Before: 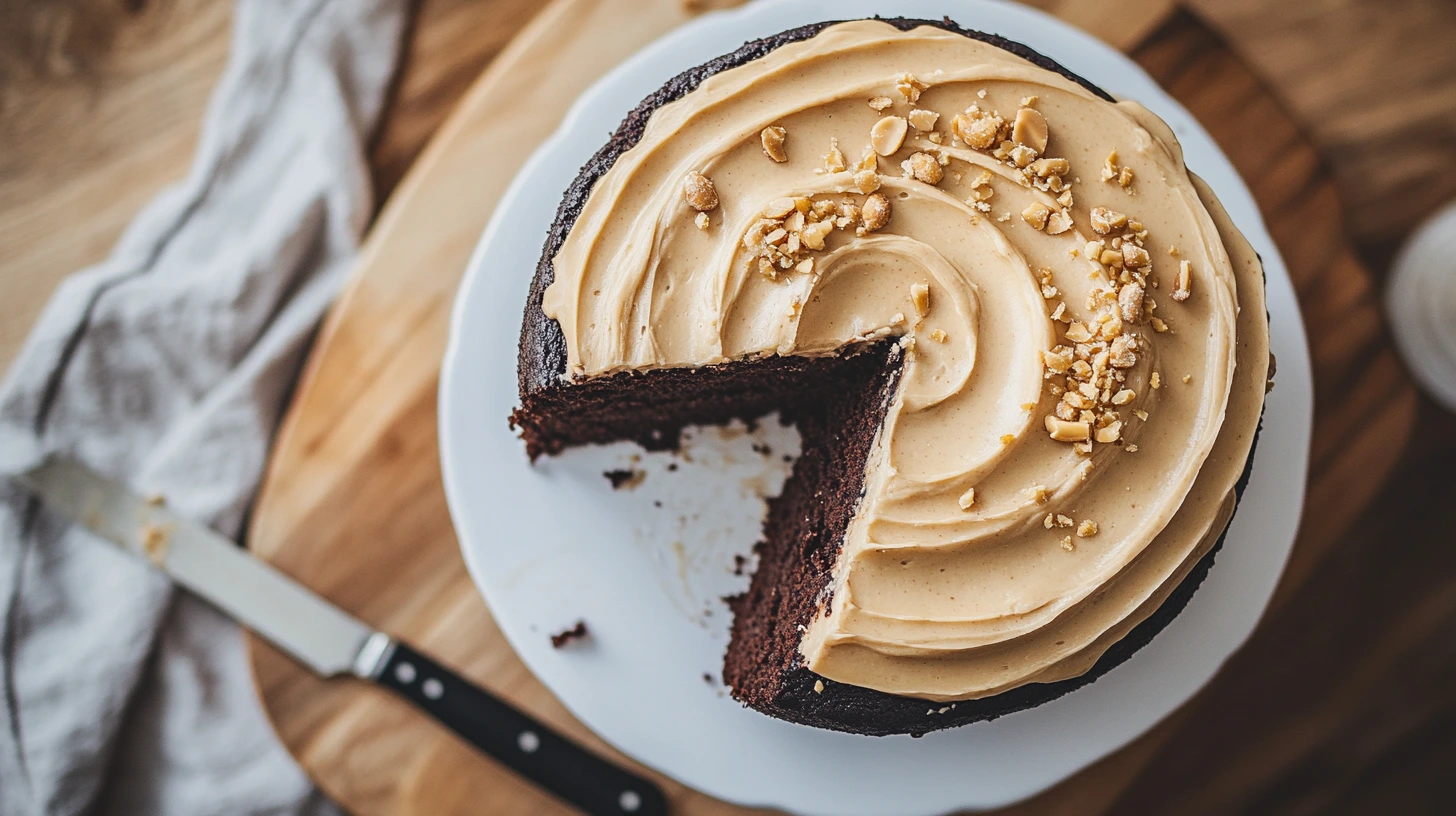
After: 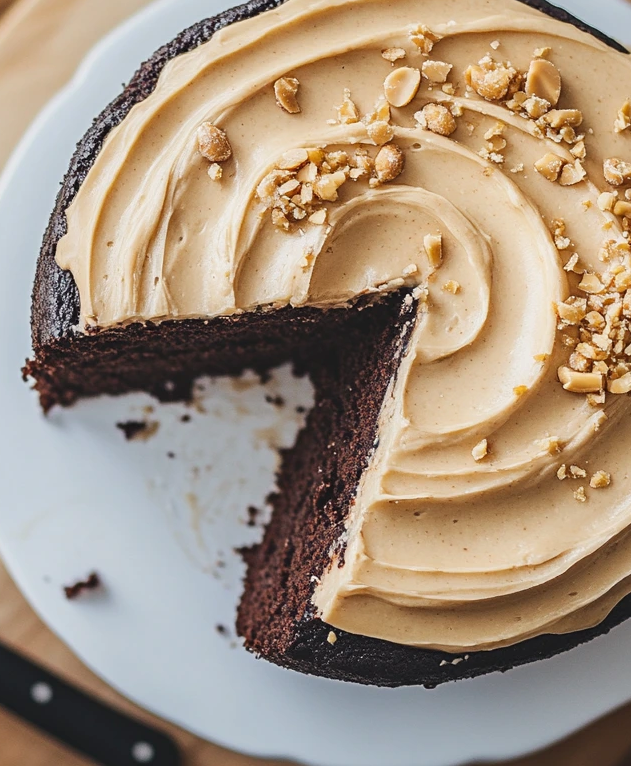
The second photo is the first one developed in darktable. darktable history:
crop: left 33.484%, top 6.055%, right 23.118%
